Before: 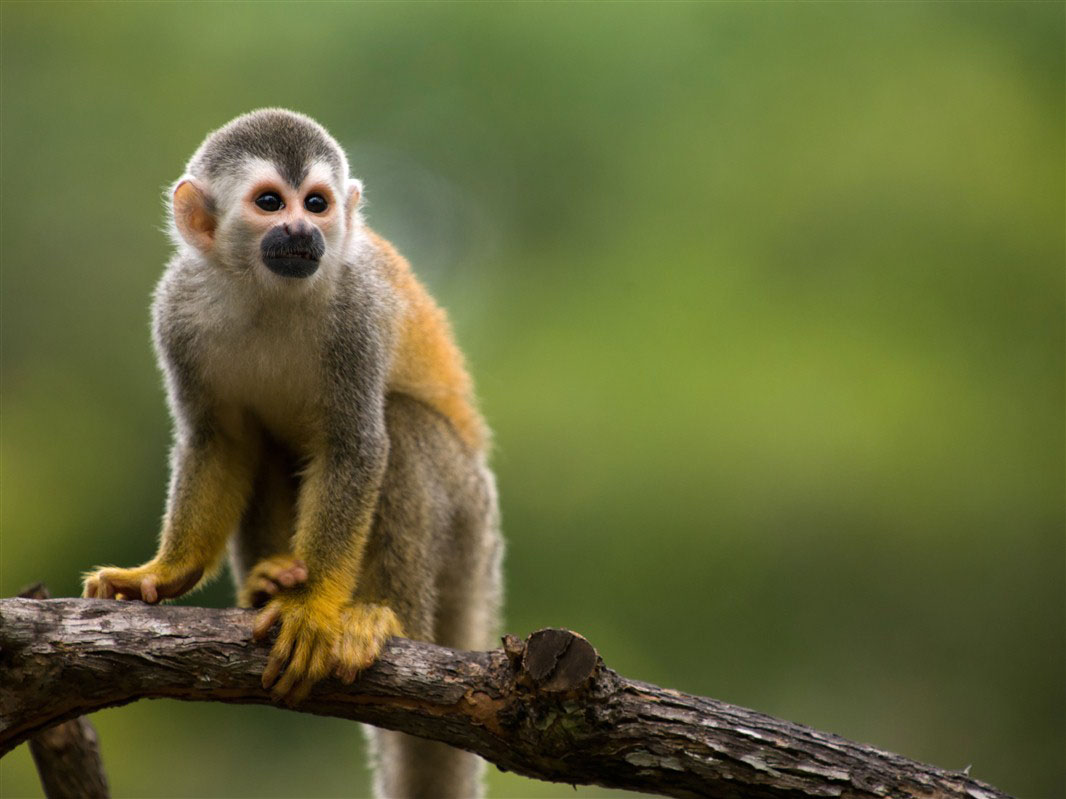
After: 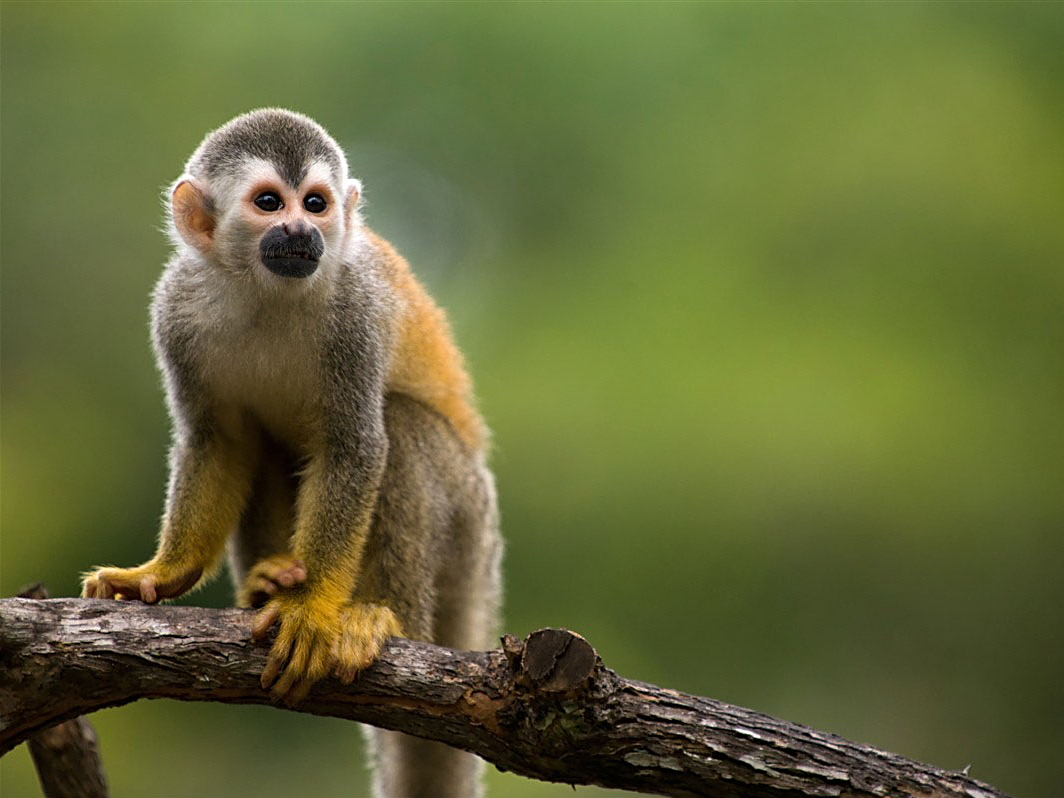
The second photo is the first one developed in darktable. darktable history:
crop: left 0.17%
sharpen: on, module defaults
